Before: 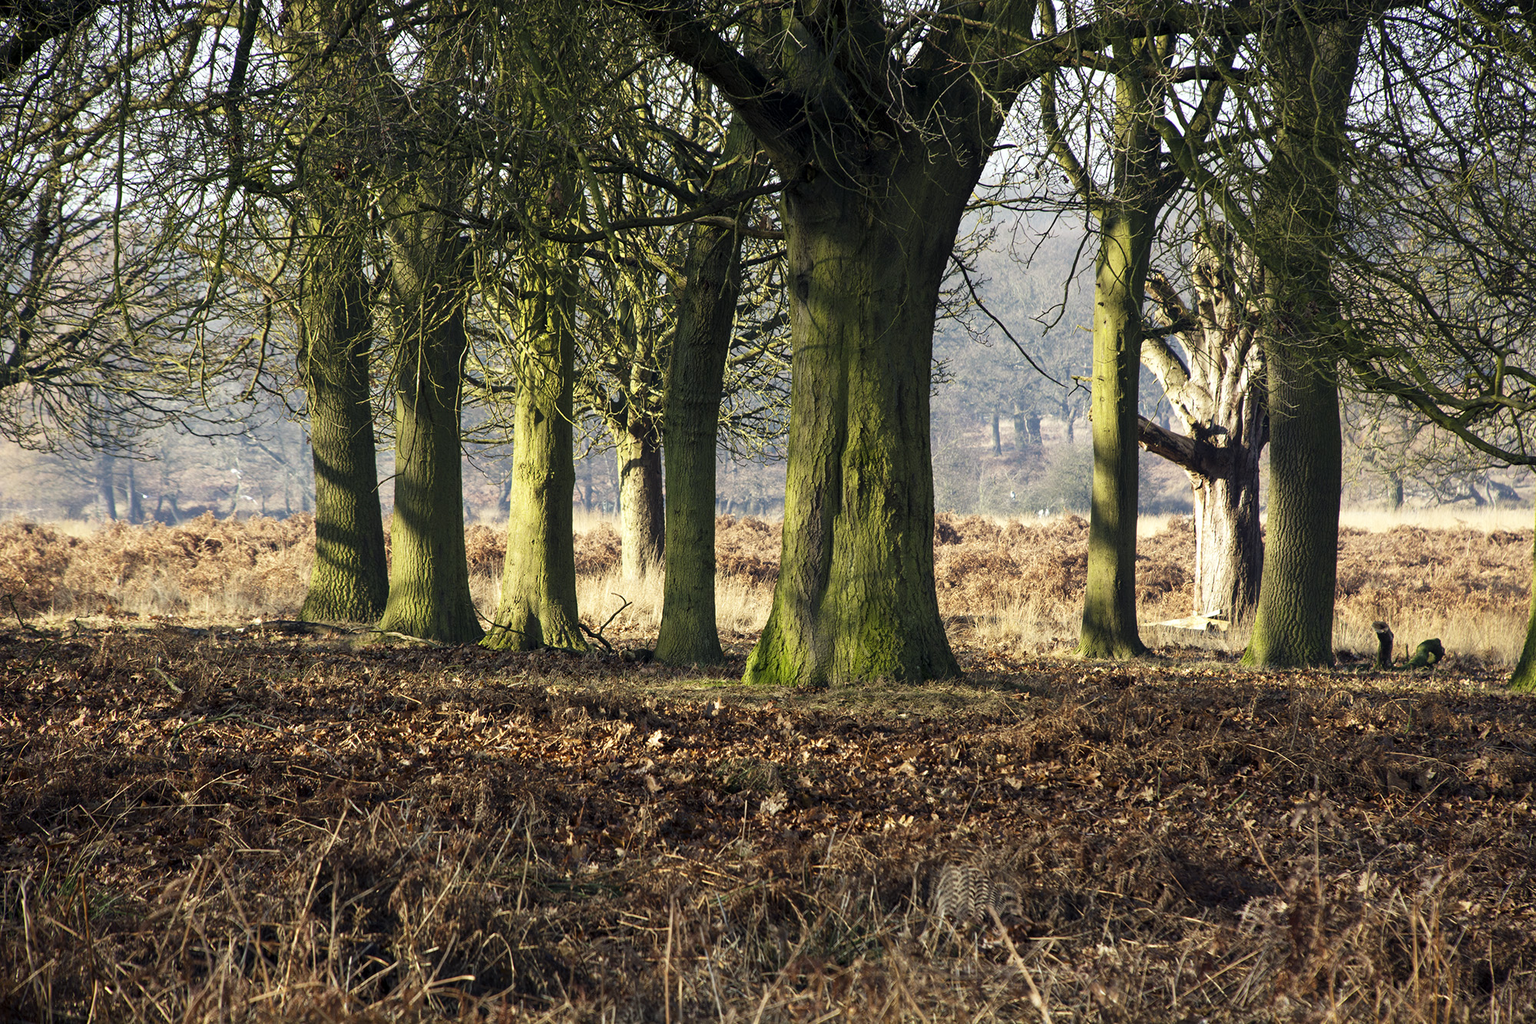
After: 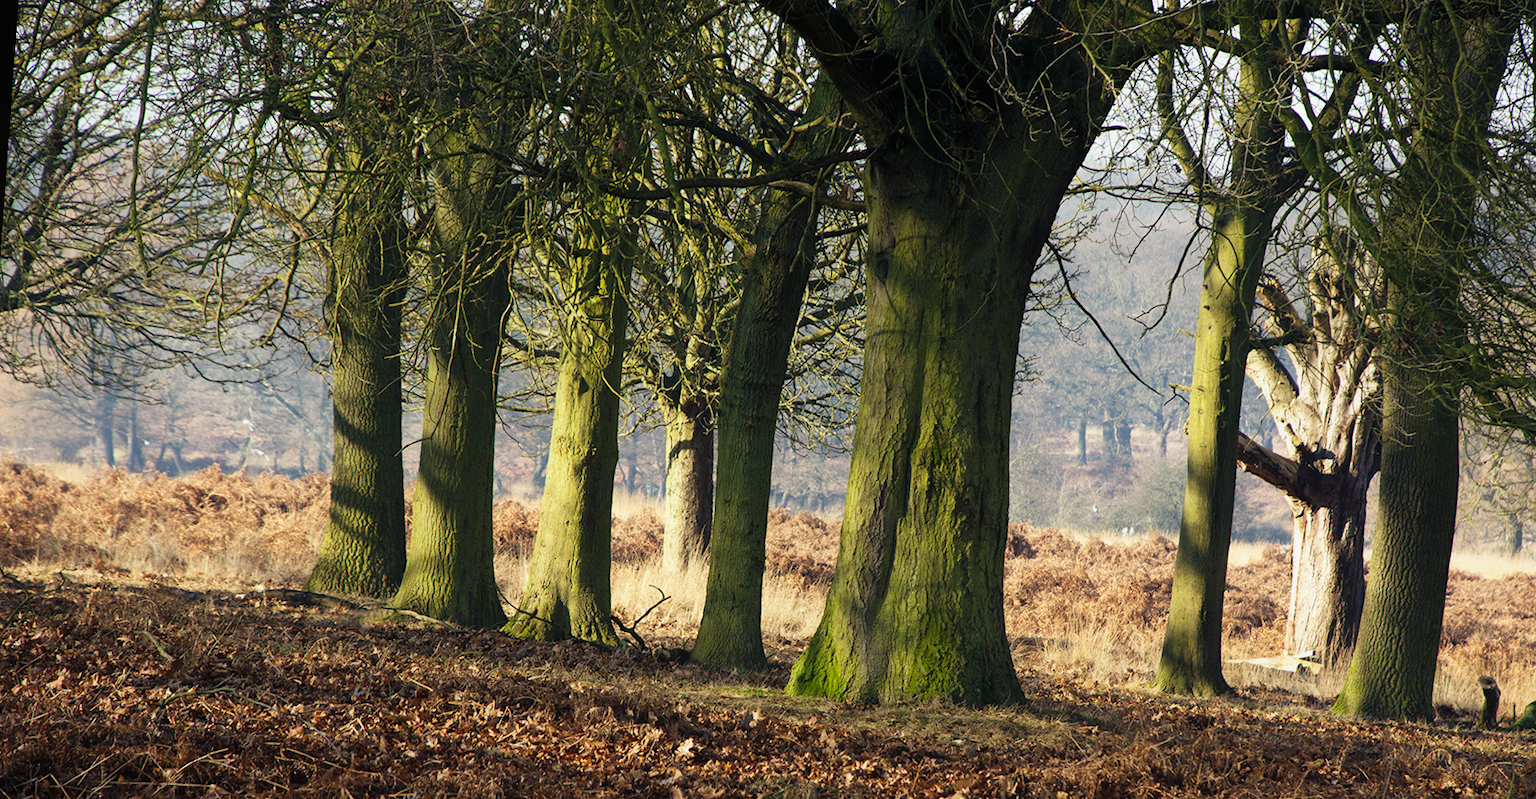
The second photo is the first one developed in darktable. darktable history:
vibrance: vibrance 15%
crop: left 3.015%, top 8.969%, right 9.647%, bottom 26.457%
rotate and perspective: rotation 4.1°, automatic cropping off
contrast equalizer: octaves 7, y [[0.6 ×6], [0.55 ×6], [0 ×6], [0 ×6], [0 ×6]], mix -0.3
